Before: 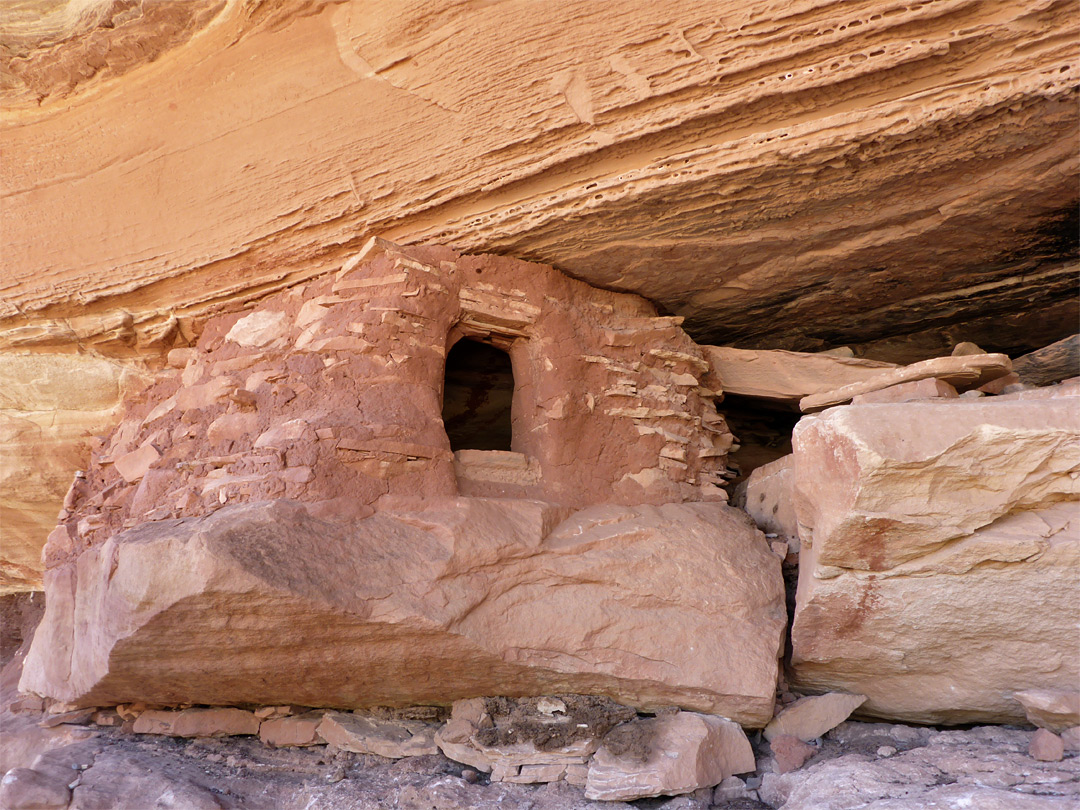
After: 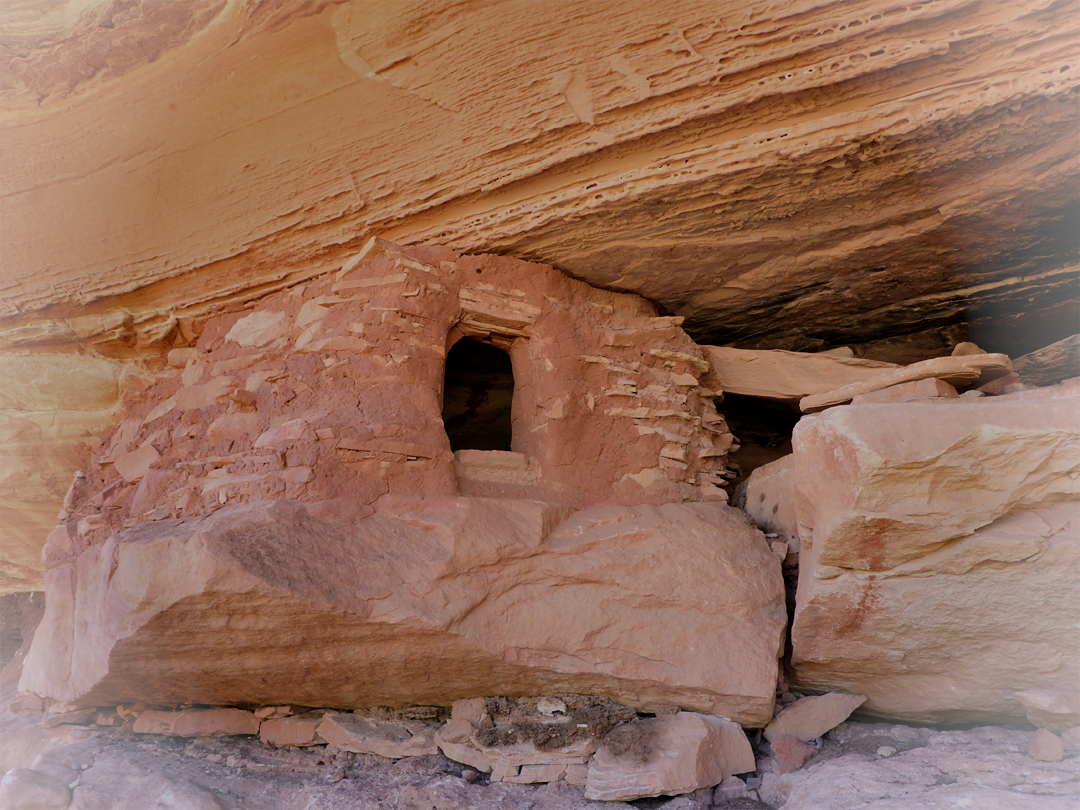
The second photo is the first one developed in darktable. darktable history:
shadows and highlights: shadows 79.22, white point adjustment -9.22, highlights -61.22, soften with gaussian
filmic rgb: black relative exposure -7.42 EV, white relative exposure 4.83 EV, threshold 5.98 EV, hardness 3.4, preserve chrominance max RGB, color science v6 (2022), contrast in shadows safe, contrast in highlights safe, enable highlight reconstruction true
vignetting: brightness 0.312, saturation 0.002
